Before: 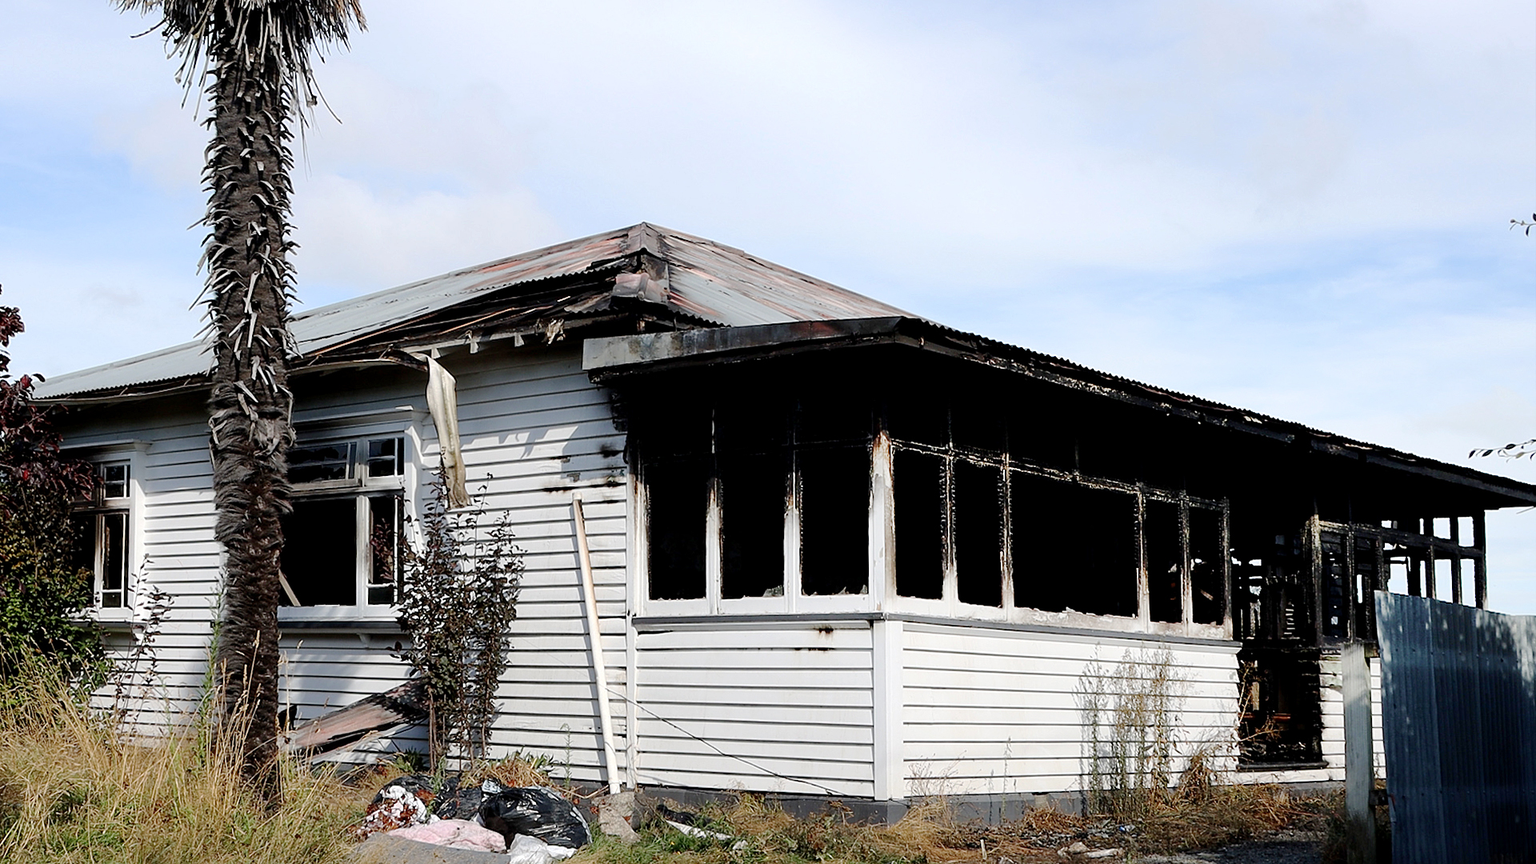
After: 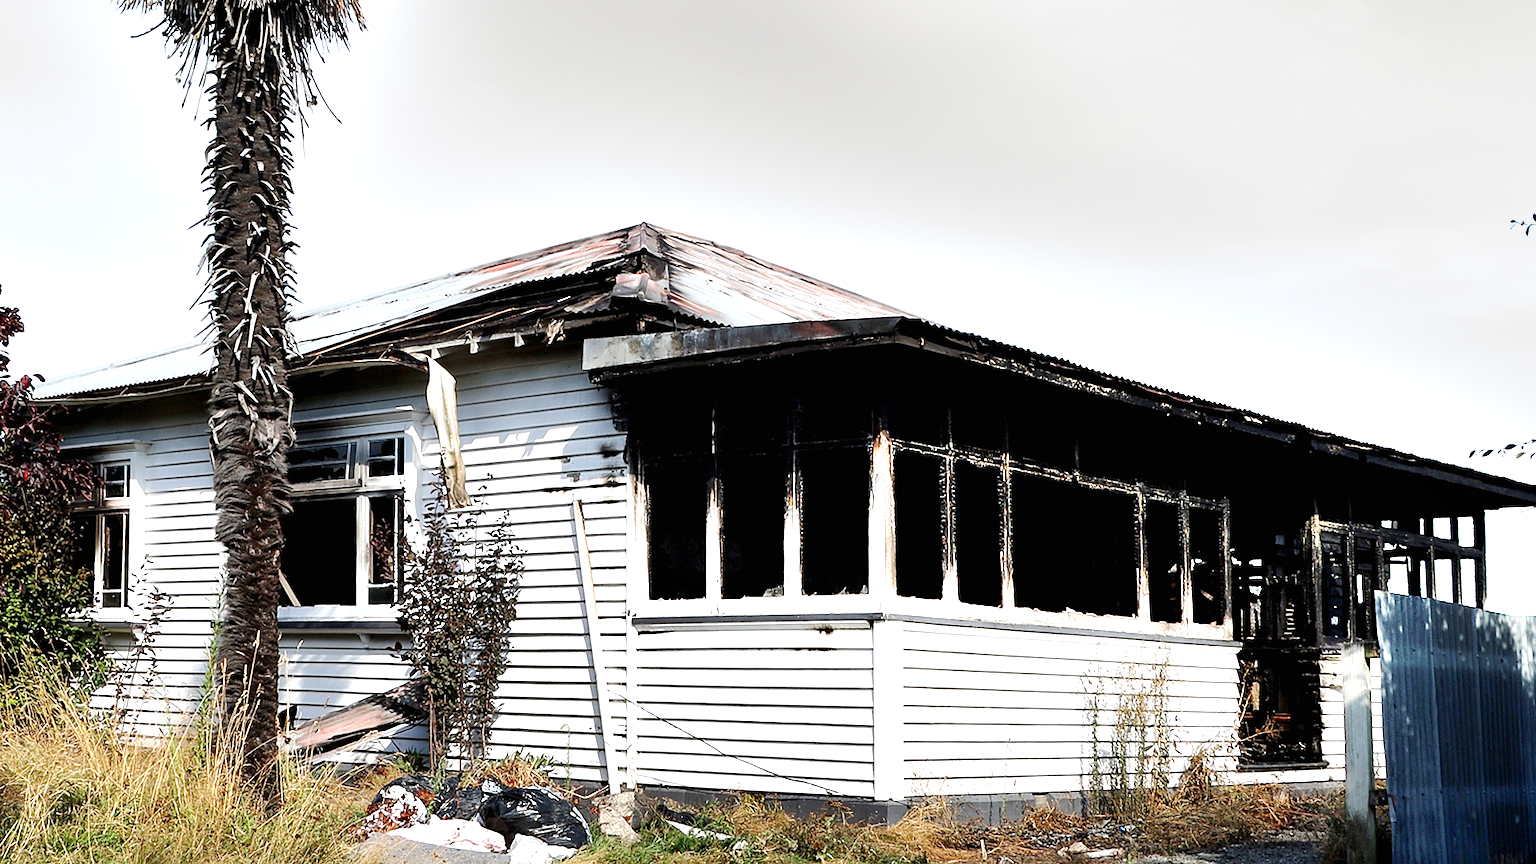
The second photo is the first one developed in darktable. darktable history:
shadows and highlights: highlights color adjustment 73.89%, soften with gaussian
exposure: black level correction 0, exposure 1 EV, compensate highlight preservation false
